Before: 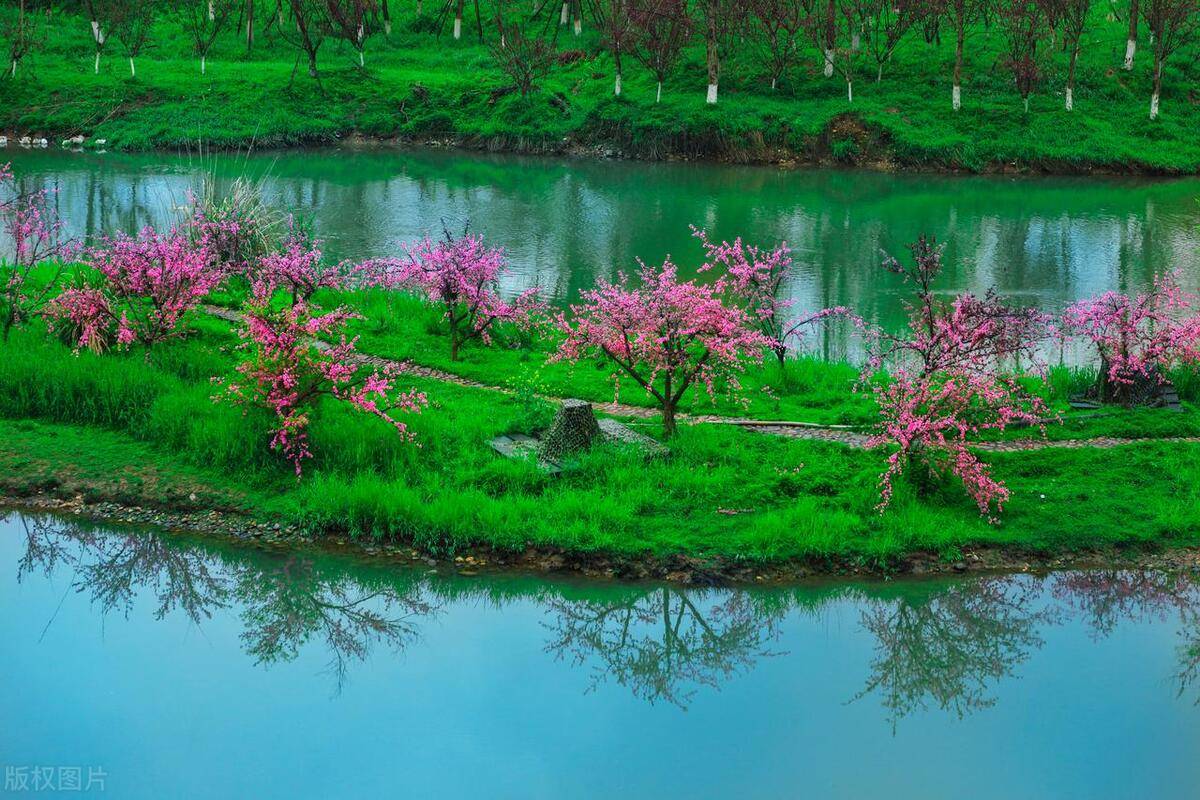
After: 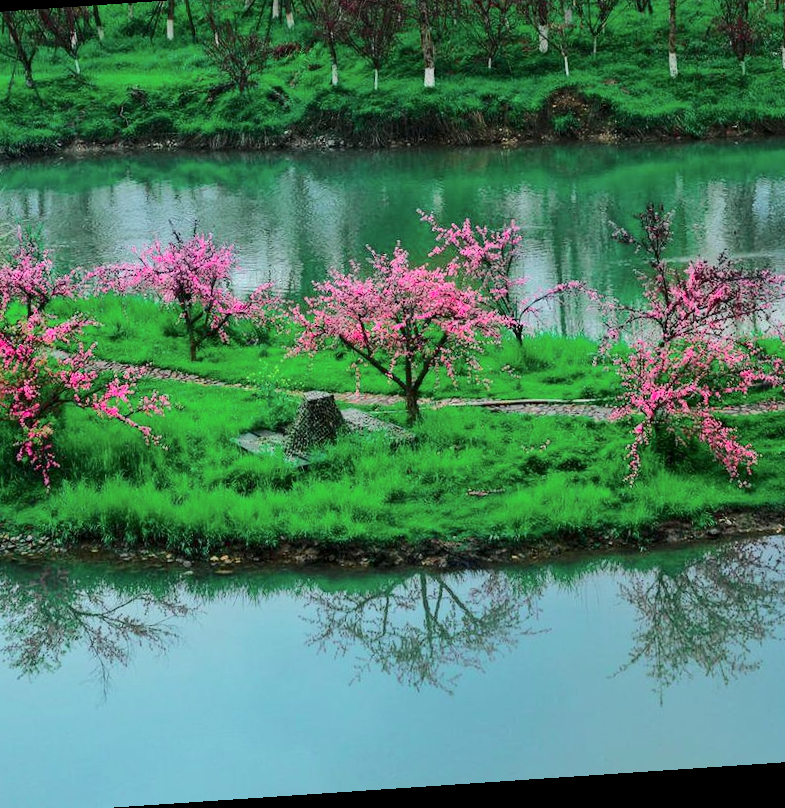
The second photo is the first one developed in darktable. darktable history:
rotate and perspective: rotation -4.2°, shear 0.006, automatic cropping off
exposure: exposure 0.2 EV, compensate highlight preservation false
tone curve: curves: ch0 [(0, 0) (0.058, 0.022) (0.265, 0.208) (0.41, 0.417) (0.485, 0.524) (0.638, 0.673) (0.845, 0.828) (0.994, 0.964)]; ch1 [(0, 0) (0.136, 0.146) (0.317, 0.34) (0.382, 0.408) (0.469, 0.482) (0.498, 0.497) (0.557, 0.573) (0.644, 0.643) (0.725, 0.765) (1, 1)]; ch2 [(0, 0) (0.352, 0.403) (0.45, 0.469) (0.502, 0.504) (0.54, 0.524) (0.592, 0.566) (0.638, 0.599) (1, 1)], color space Lab, independent channels, preserve colors none
crop and rotate: left 22.918%, top 5.629%, right 14.711%, bottom 2.247%
